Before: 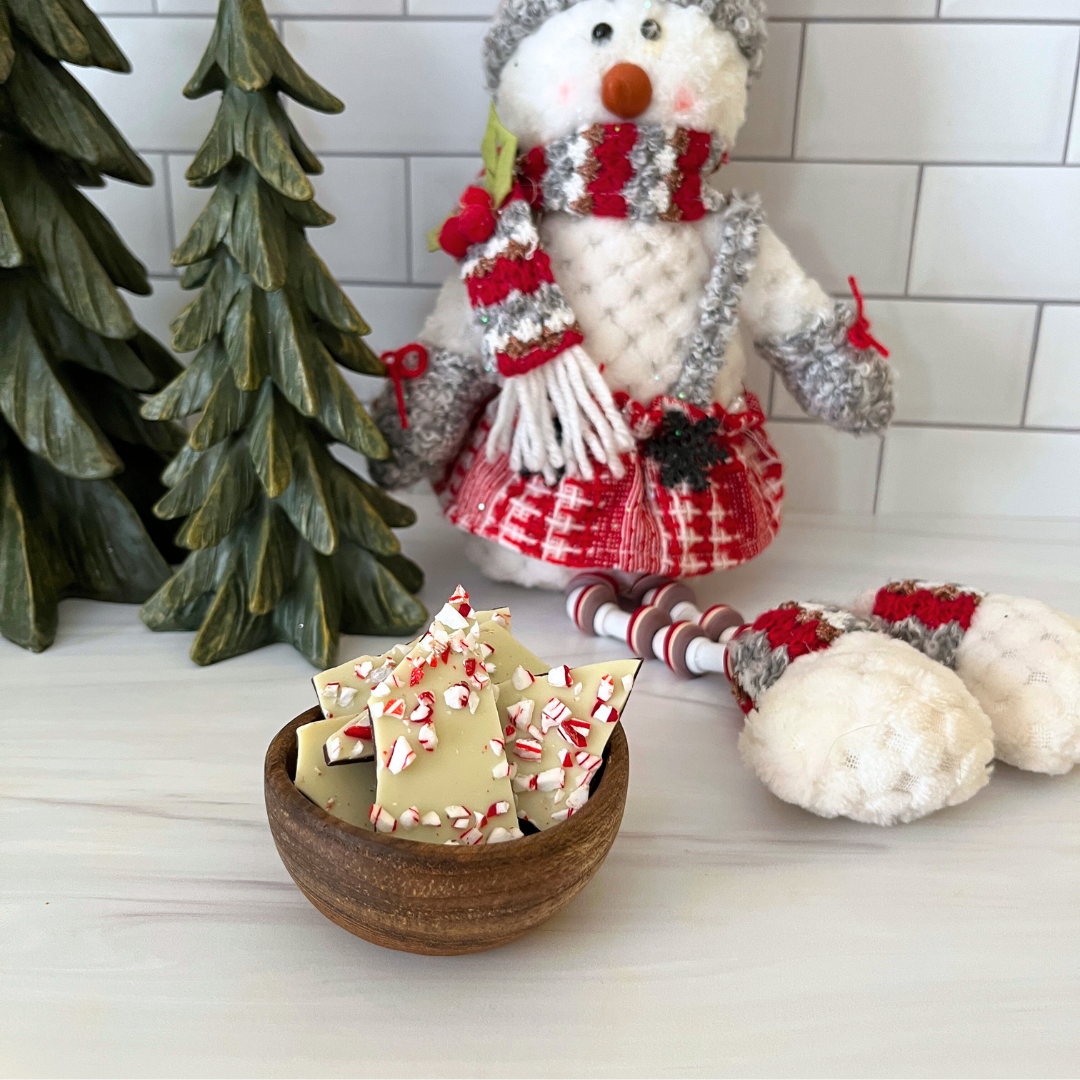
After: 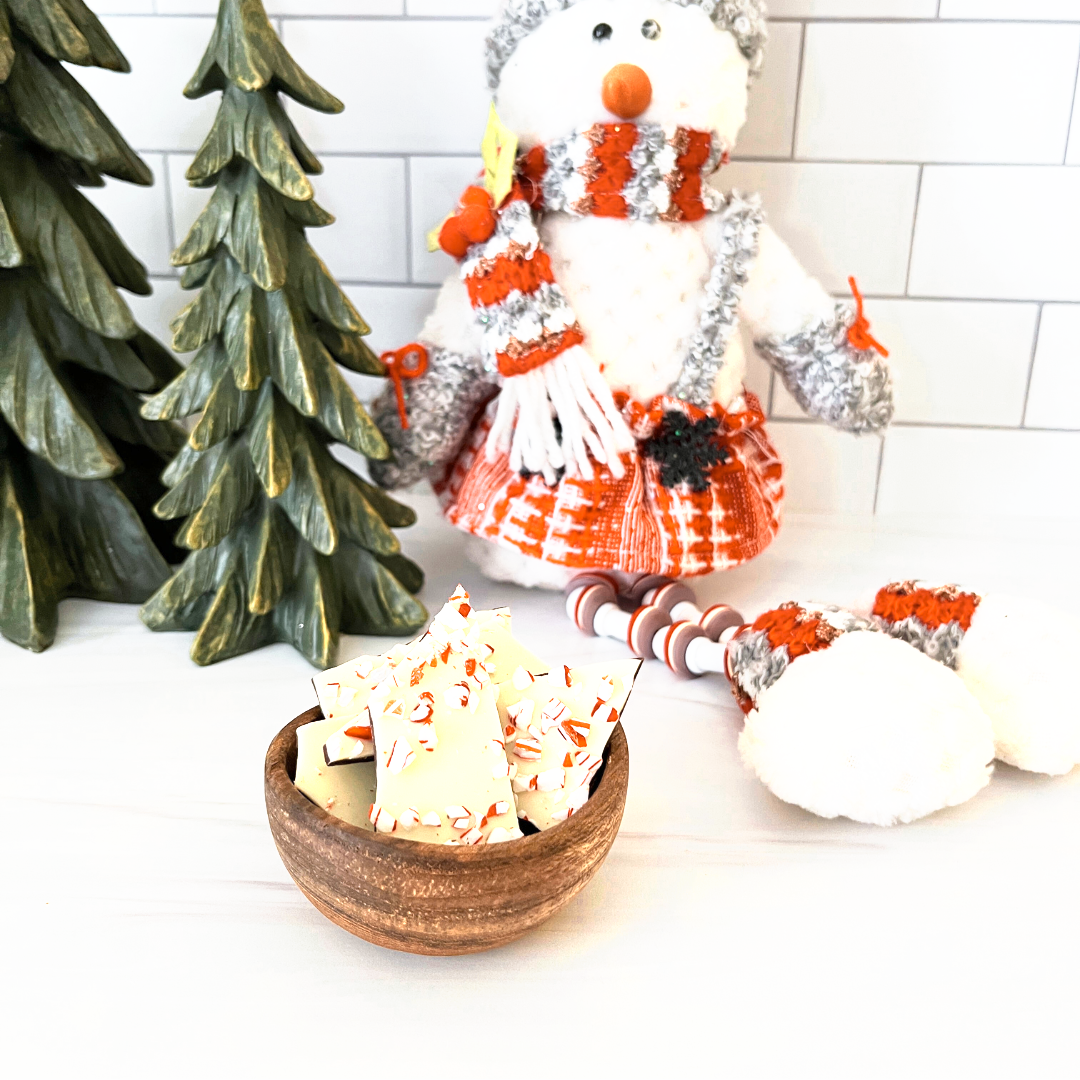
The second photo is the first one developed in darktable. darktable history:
color zones: curves: ch0 [(0.018, 0.548) (0.197, 0.654) (0.425, 0.447) (0.605, 0.658) (0.732, 0.579)]; ch1 [(0.105, 0.531) (0.224, 0.531) (0.386, 0.39) (0.618, 0.456) (0.732, 0.456) (0.956, 0.421)]; ch2 [(0.039, 0.583) (0.215, 0.465) (0.399, 0.544) (0.465, 0.548) (0.614, 0.447) (0.724, 0.43) (0.882, 0.623) (0.956, 0.632)]
base curve: curves: ch0 [(0, 0) (0.495, 0.917) (1, 1)], preserve colors none
